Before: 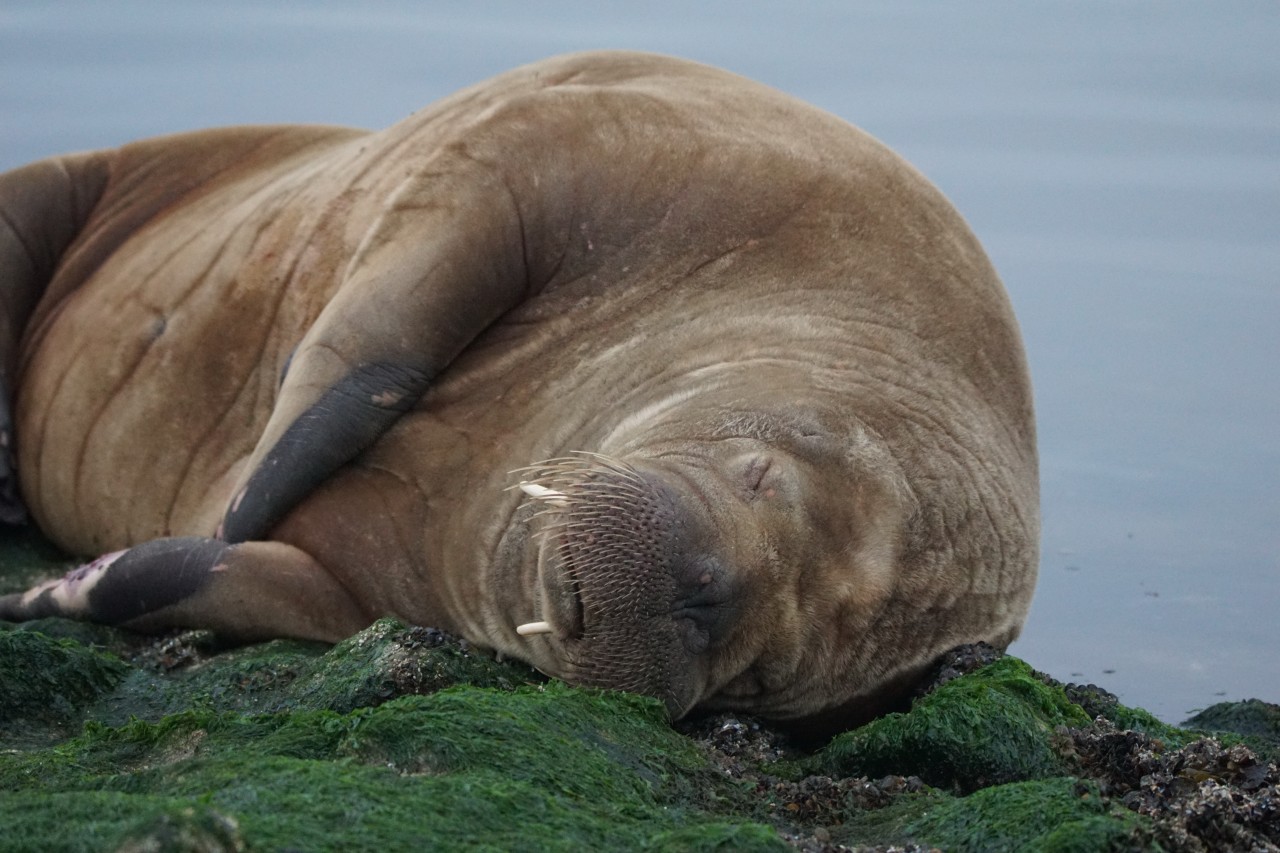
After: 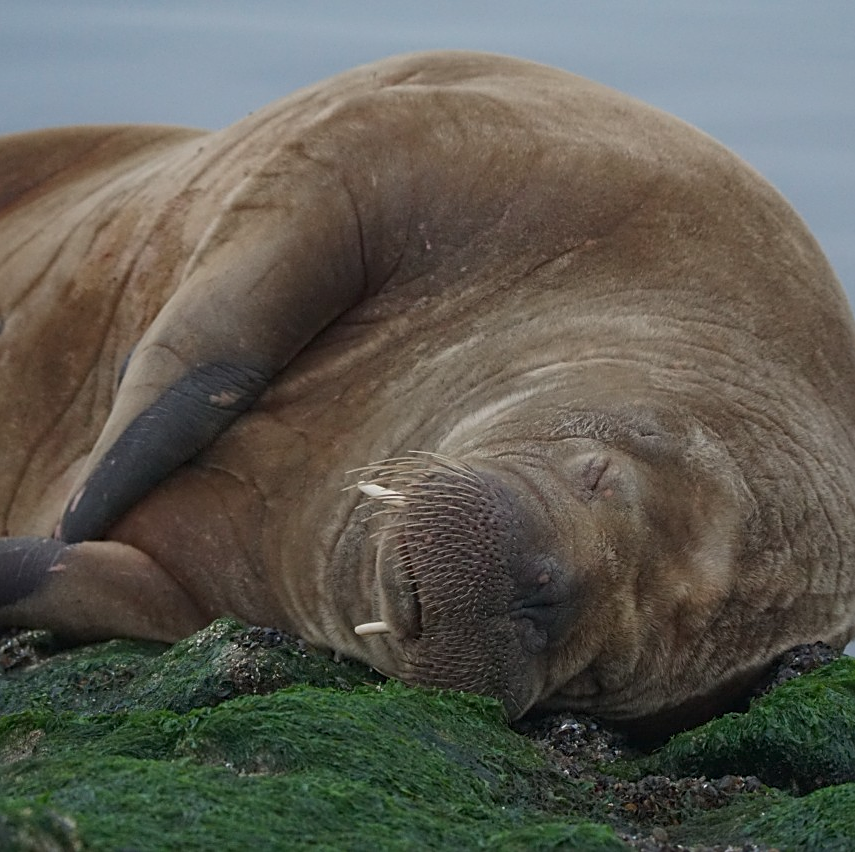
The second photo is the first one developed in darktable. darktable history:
sharpen: on, module defaults
tone equalizer: -8 EV 0.265 EV, -7 EV 0.432 EV, -6 EV 0.432 EV, -5 EV 0.212 EV, -3 EV -0.252 EV, -2 EV -0.409 EV, -1 EV -0.415 EV, +0 EV -0.23 EV
crop and rotate: left 12.721%, right 20.47%
